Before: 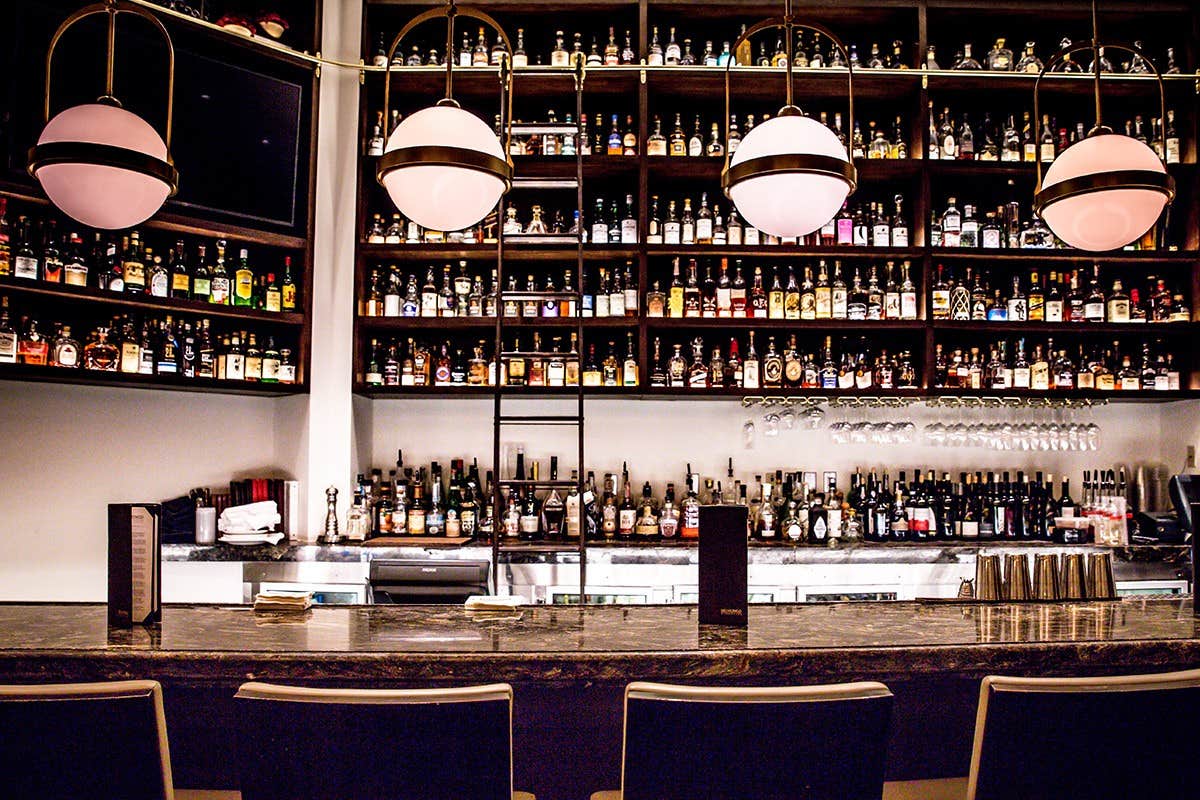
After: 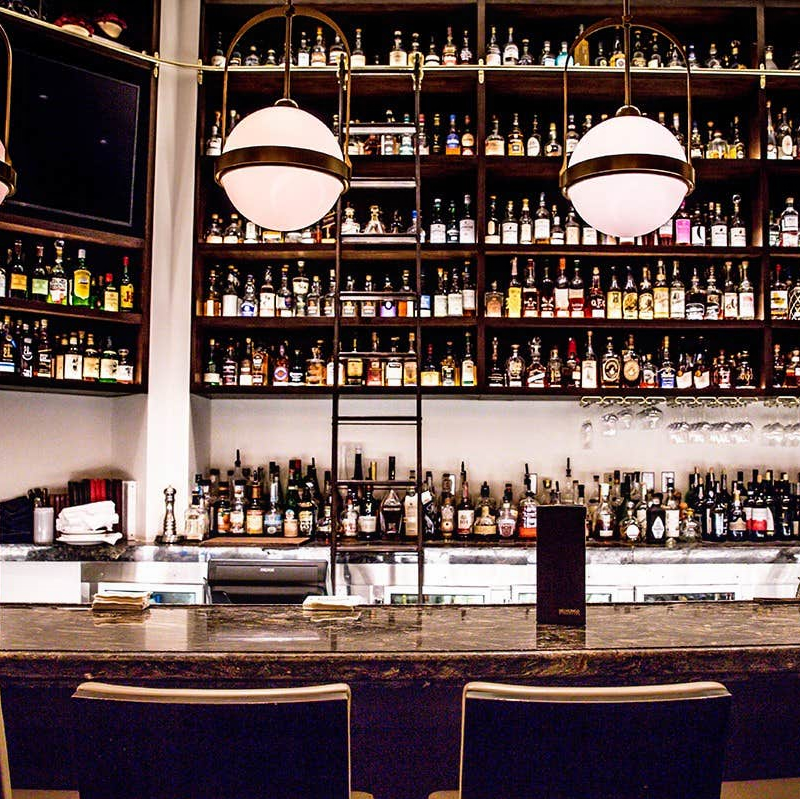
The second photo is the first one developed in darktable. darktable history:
rotate and perspective: automatic cropping original format, crop left 0, crop top 0
crop and rotate: left 13.537%, right 19.796%
contrast equalizer: y [[0.5, 0.5, 0.472, 0.5, 0.5, 0.5], [0.5 ×6], [0.5 ×6], [0 ×6], [0 ×6]]
